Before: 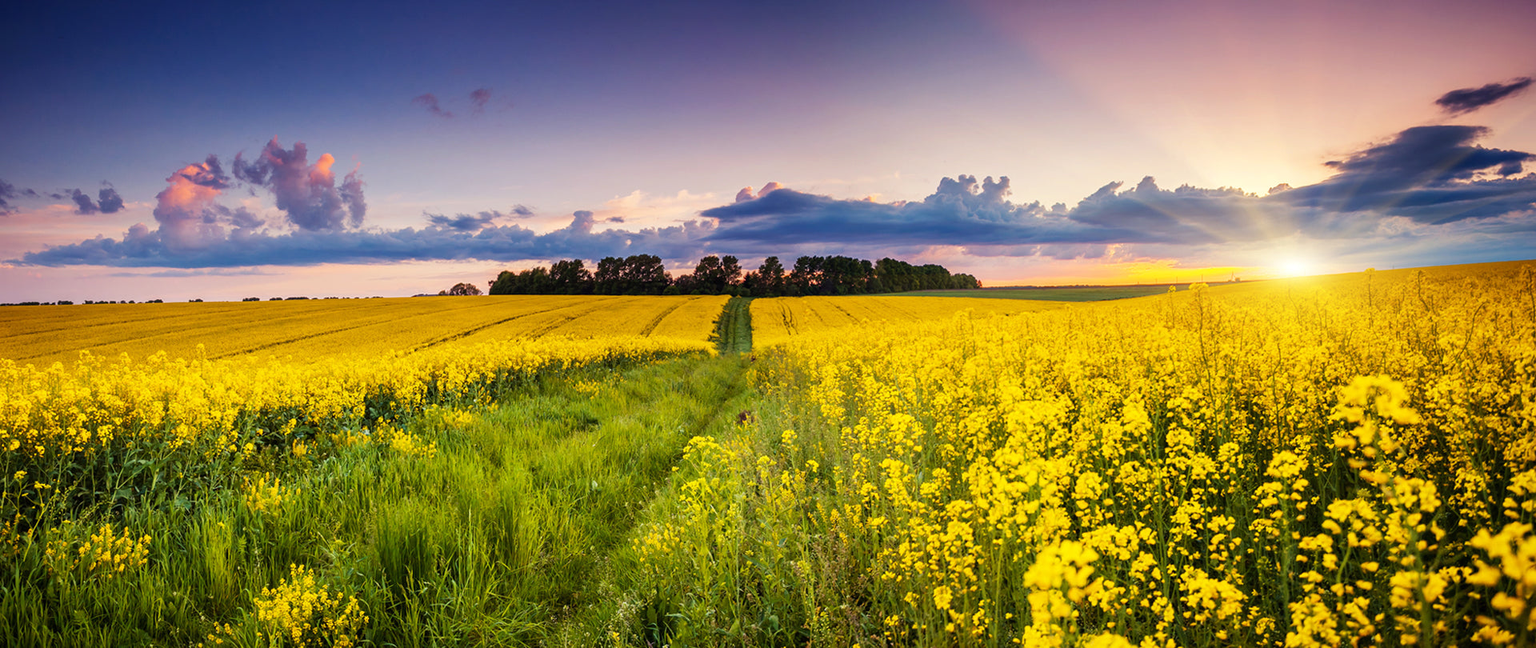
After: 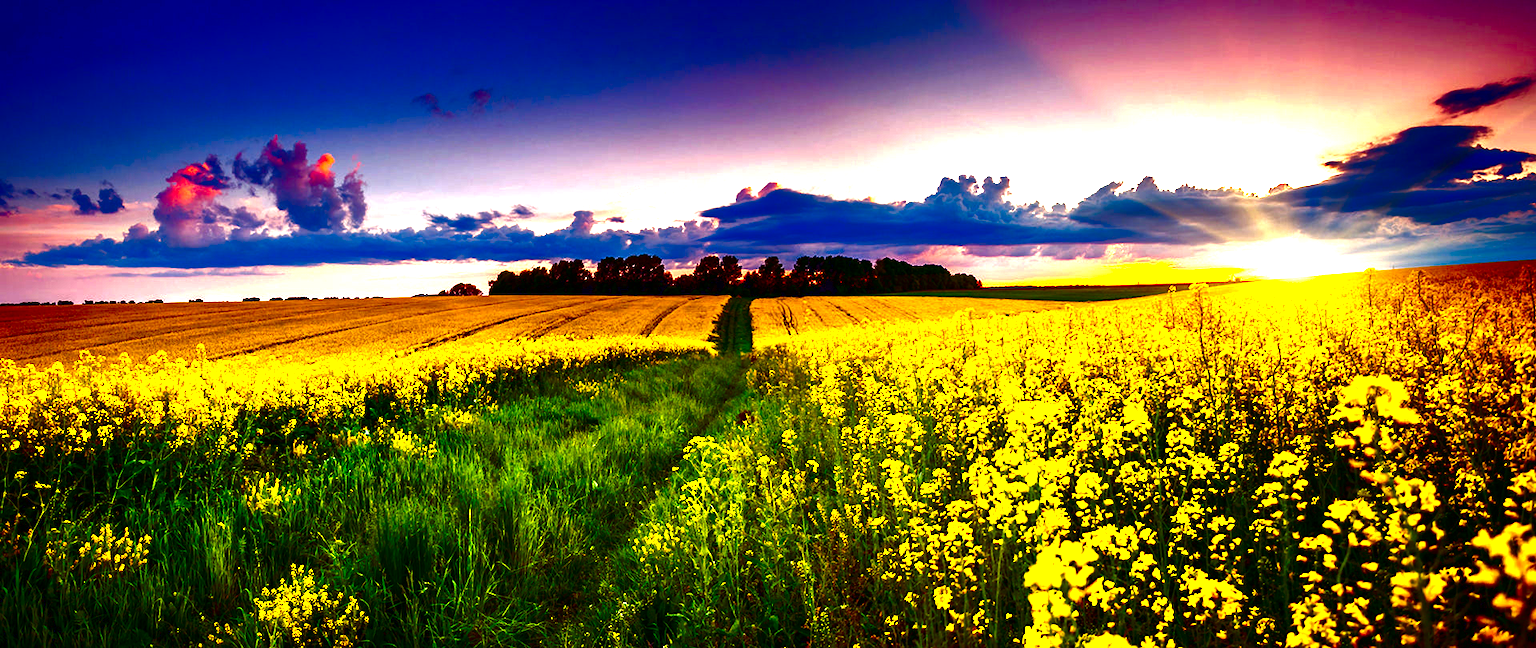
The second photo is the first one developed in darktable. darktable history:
exposure: black level correction 0, exposure 0.891 EV, compensate highlight preservation false
contrast brightness saturation: brightness -0.996, saturation 0.989
